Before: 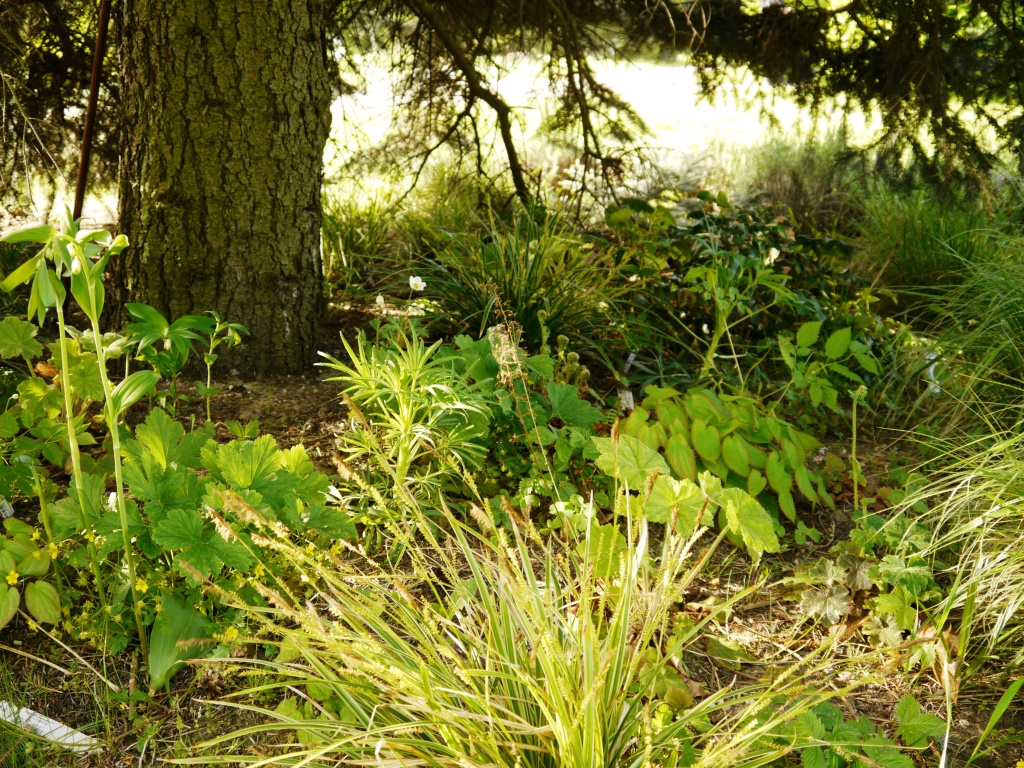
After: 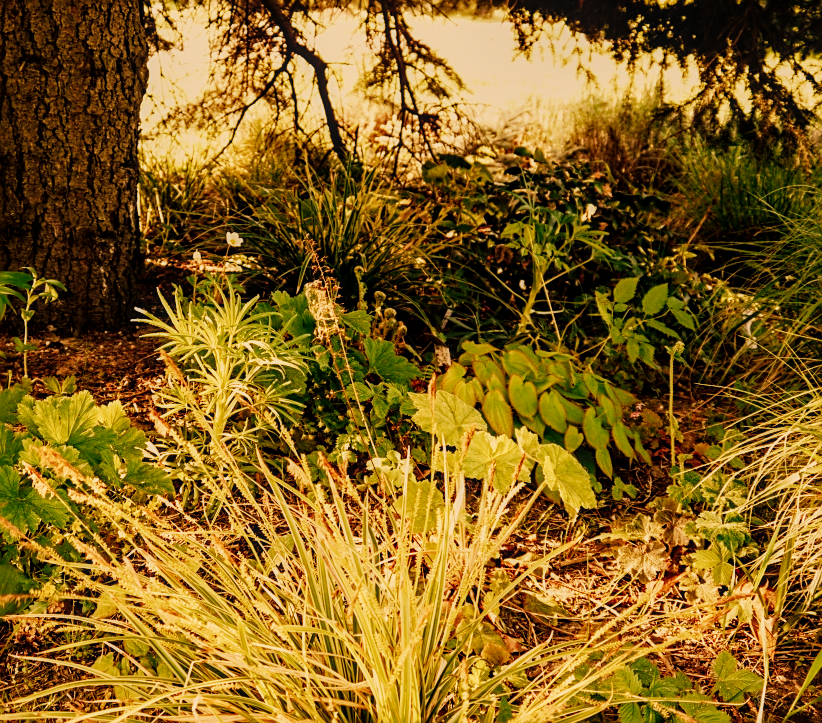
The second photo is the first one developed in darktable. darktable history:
local contrast: on, module defaults
sharpen: on, module defaults
crop and rotate: left 17.959%, top 5.771%, right 1.742%
white balance: red 1.467, blue 0.684
sigmoid: contrast 1.7, skew -0.2, preserve hue 0%, red attenuation 0.1, red rotation 0.035, green attenuation 0.1, green rotation -0.017, blue attenuation 0.15, blue rotation -0.052, base primaries Rec2020
exposure: exposure -0.462 EV, compensate highlight preservation false
